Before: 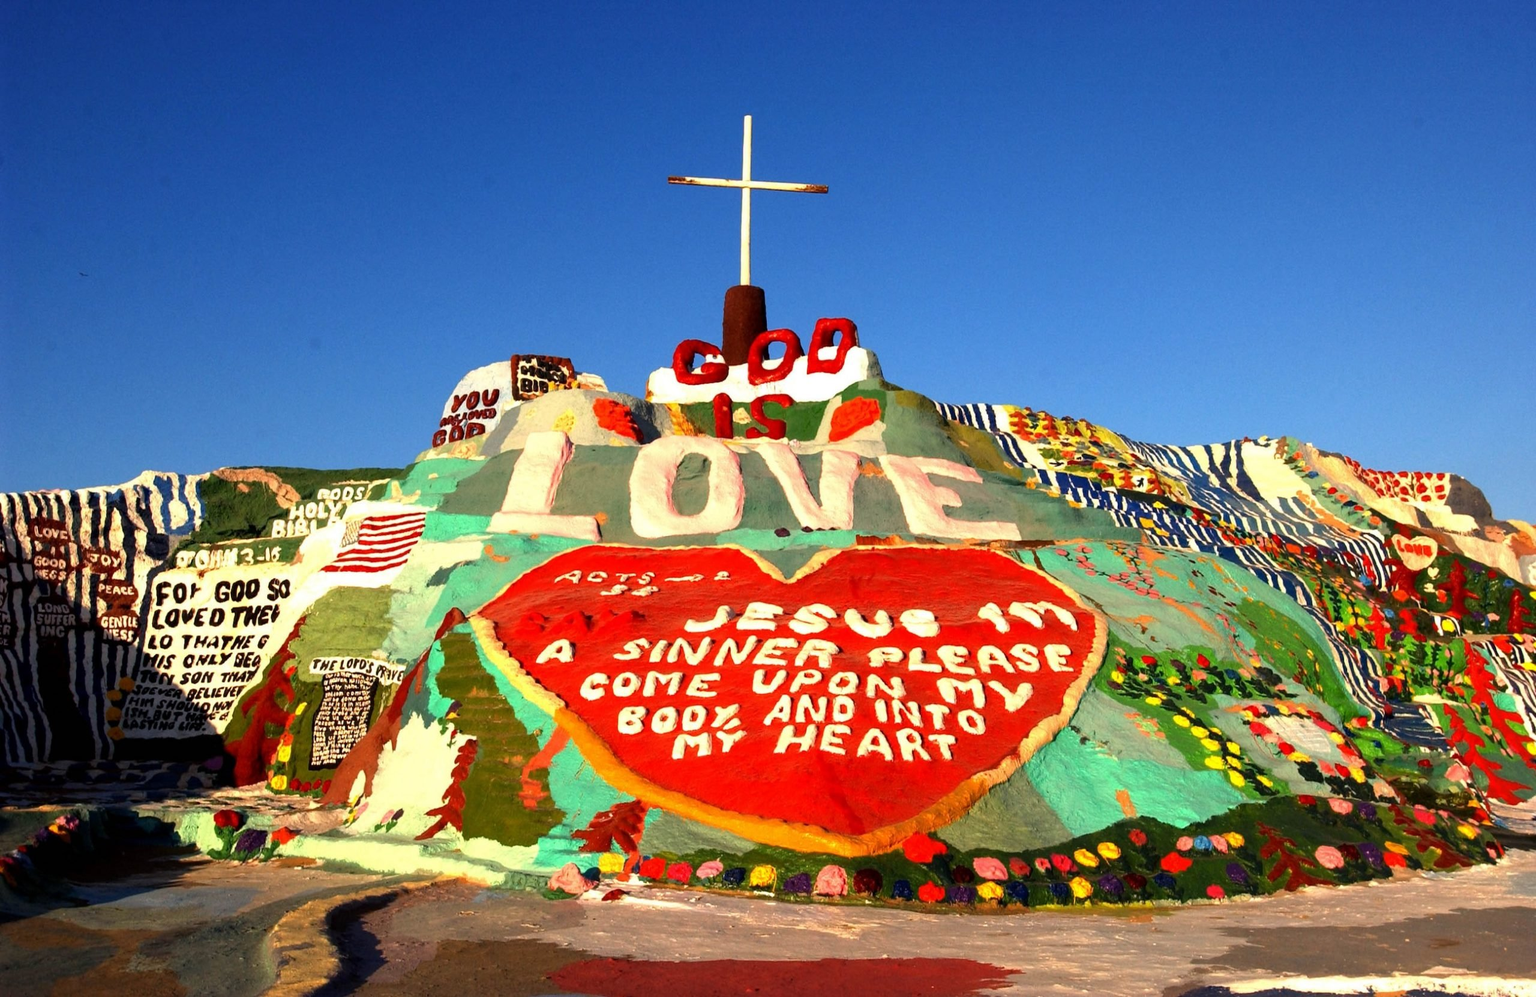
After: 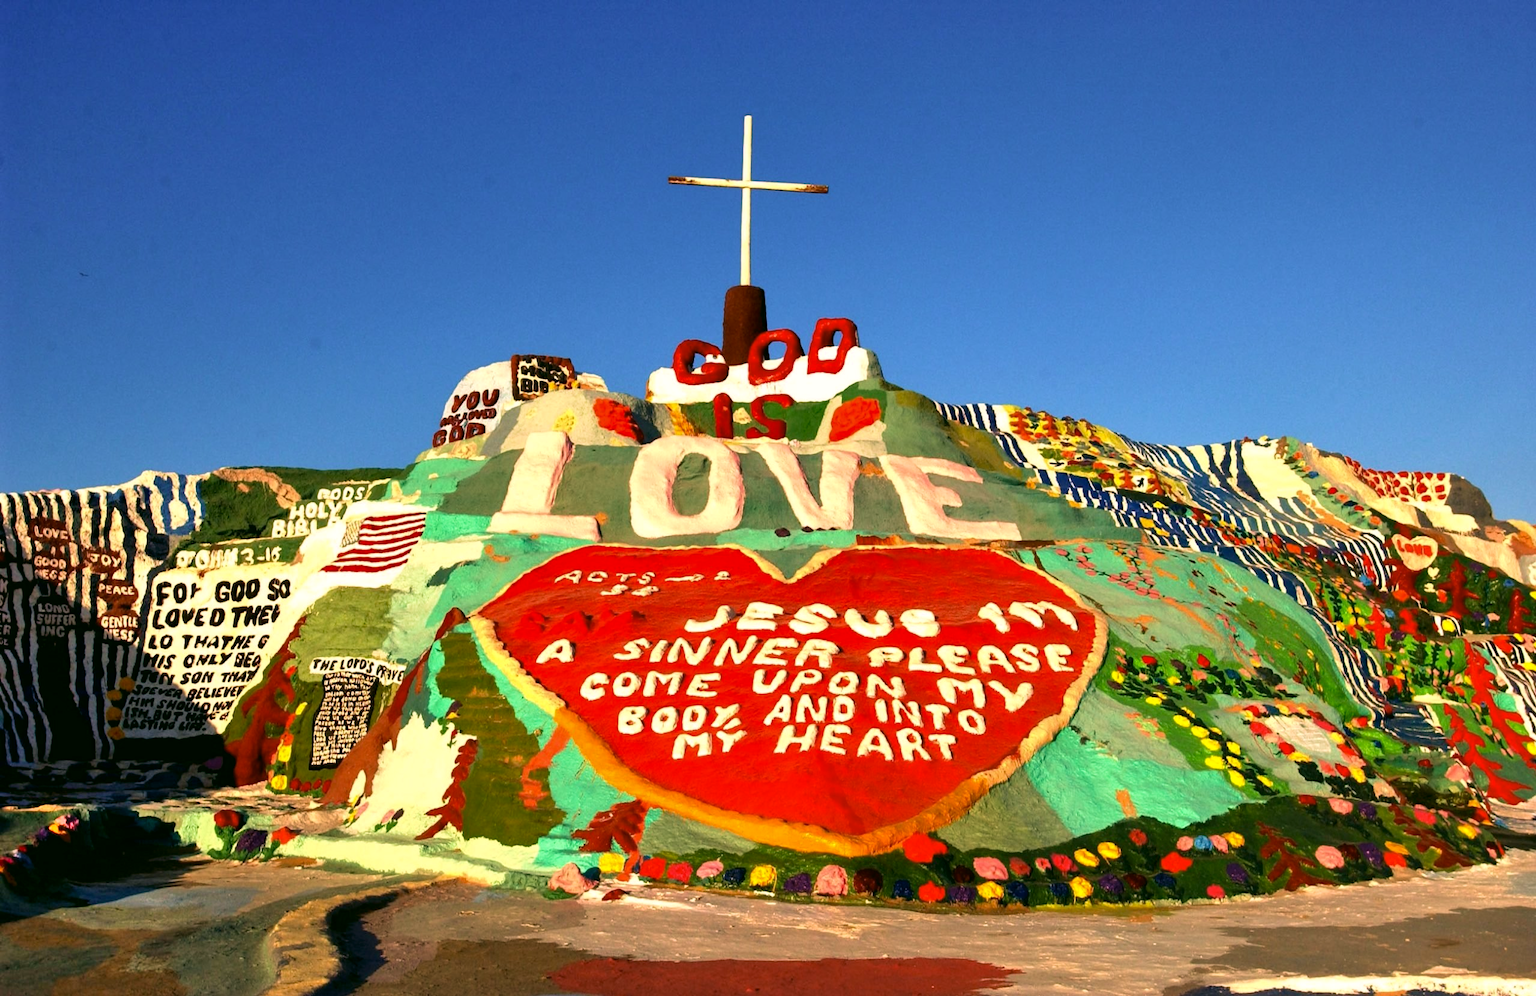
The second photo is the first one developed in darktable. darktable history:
shadows and highlights: white point adjustment 1.04, soften with gaussian
velvia: on, module defaults
color correction: highlights a* 4.12, highlights b* 4.93, shadows a* -6.78, shadows b* 4.89
